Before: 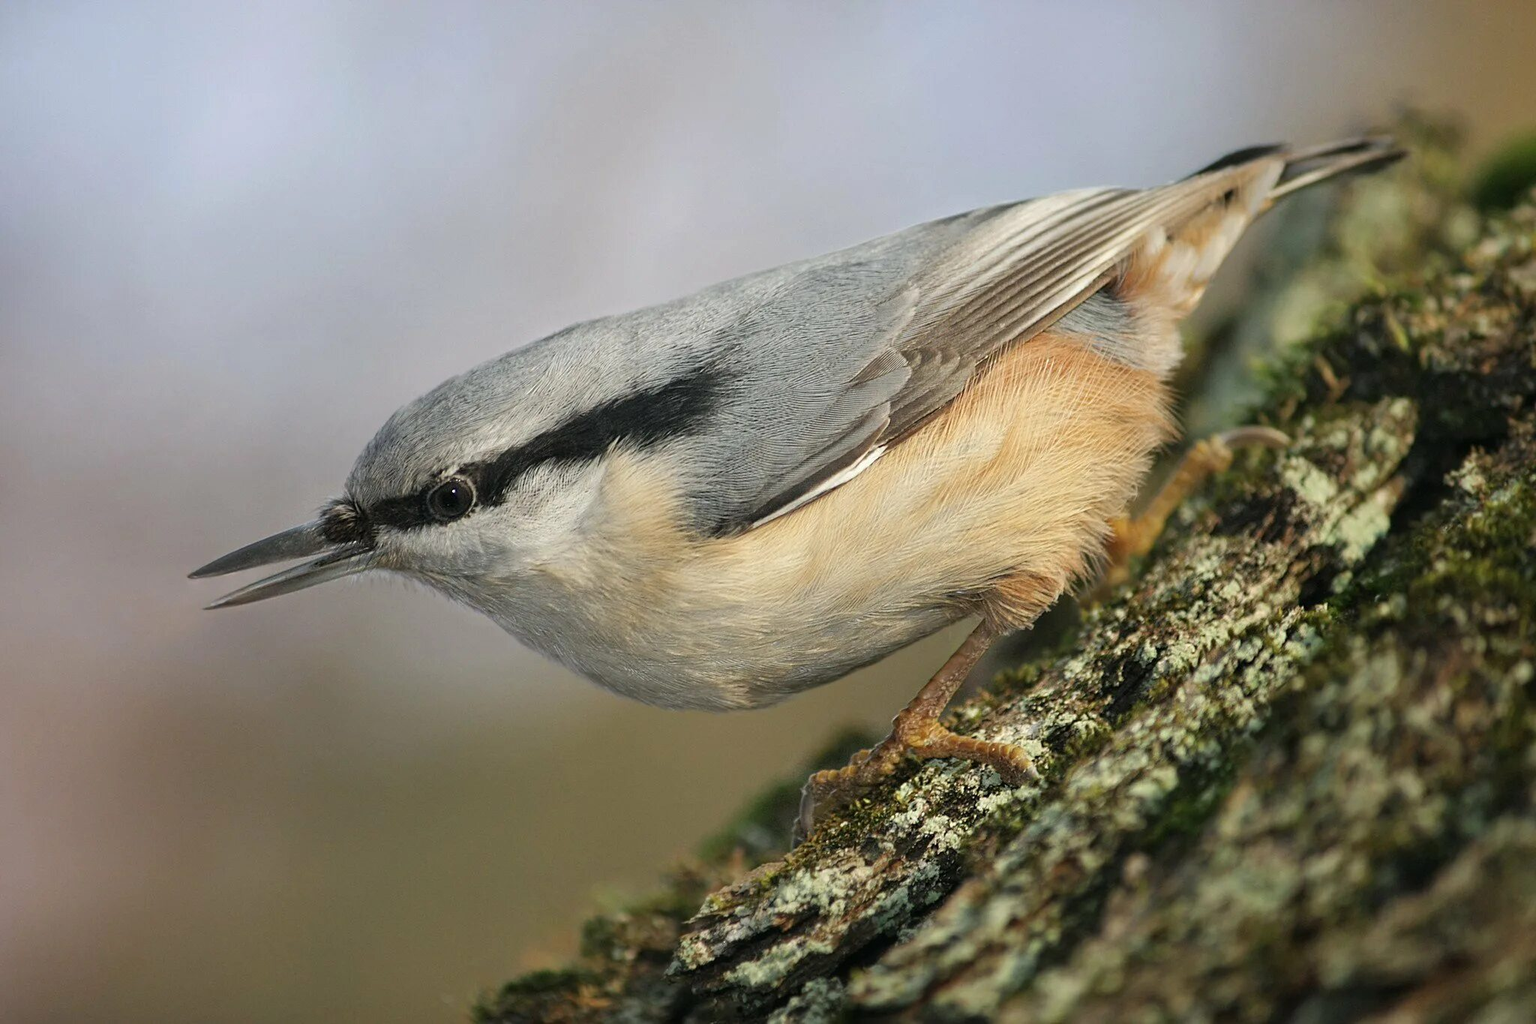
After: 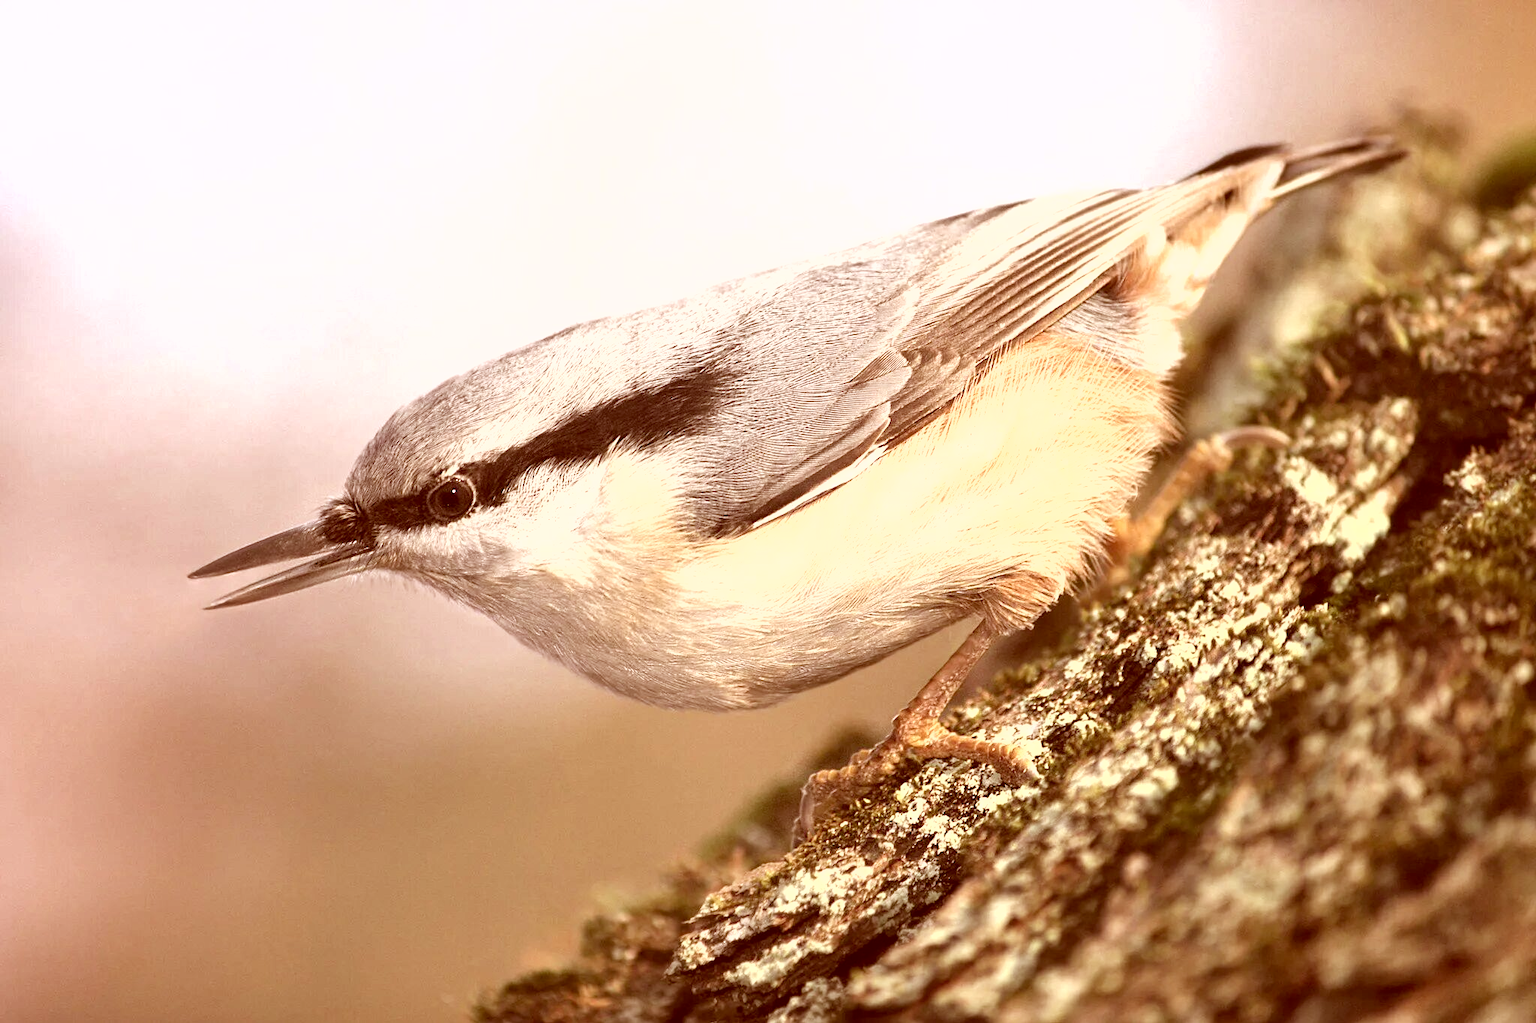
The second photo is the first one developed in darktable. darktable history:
contrast brightness saturation: saturation -0.17
shadows and highlights: radius 125.46, shadows 30.51, highlights -30.51, low approximation 0.01, soften with gaussian
exposure: exposure 1.25 EV, compensate exposure bias true, compensate highlight preservation false
color correction: highlights a* 9.03, highlights b* 8.71, shadows a* 40, shadows b* 40, saturation 0.8
